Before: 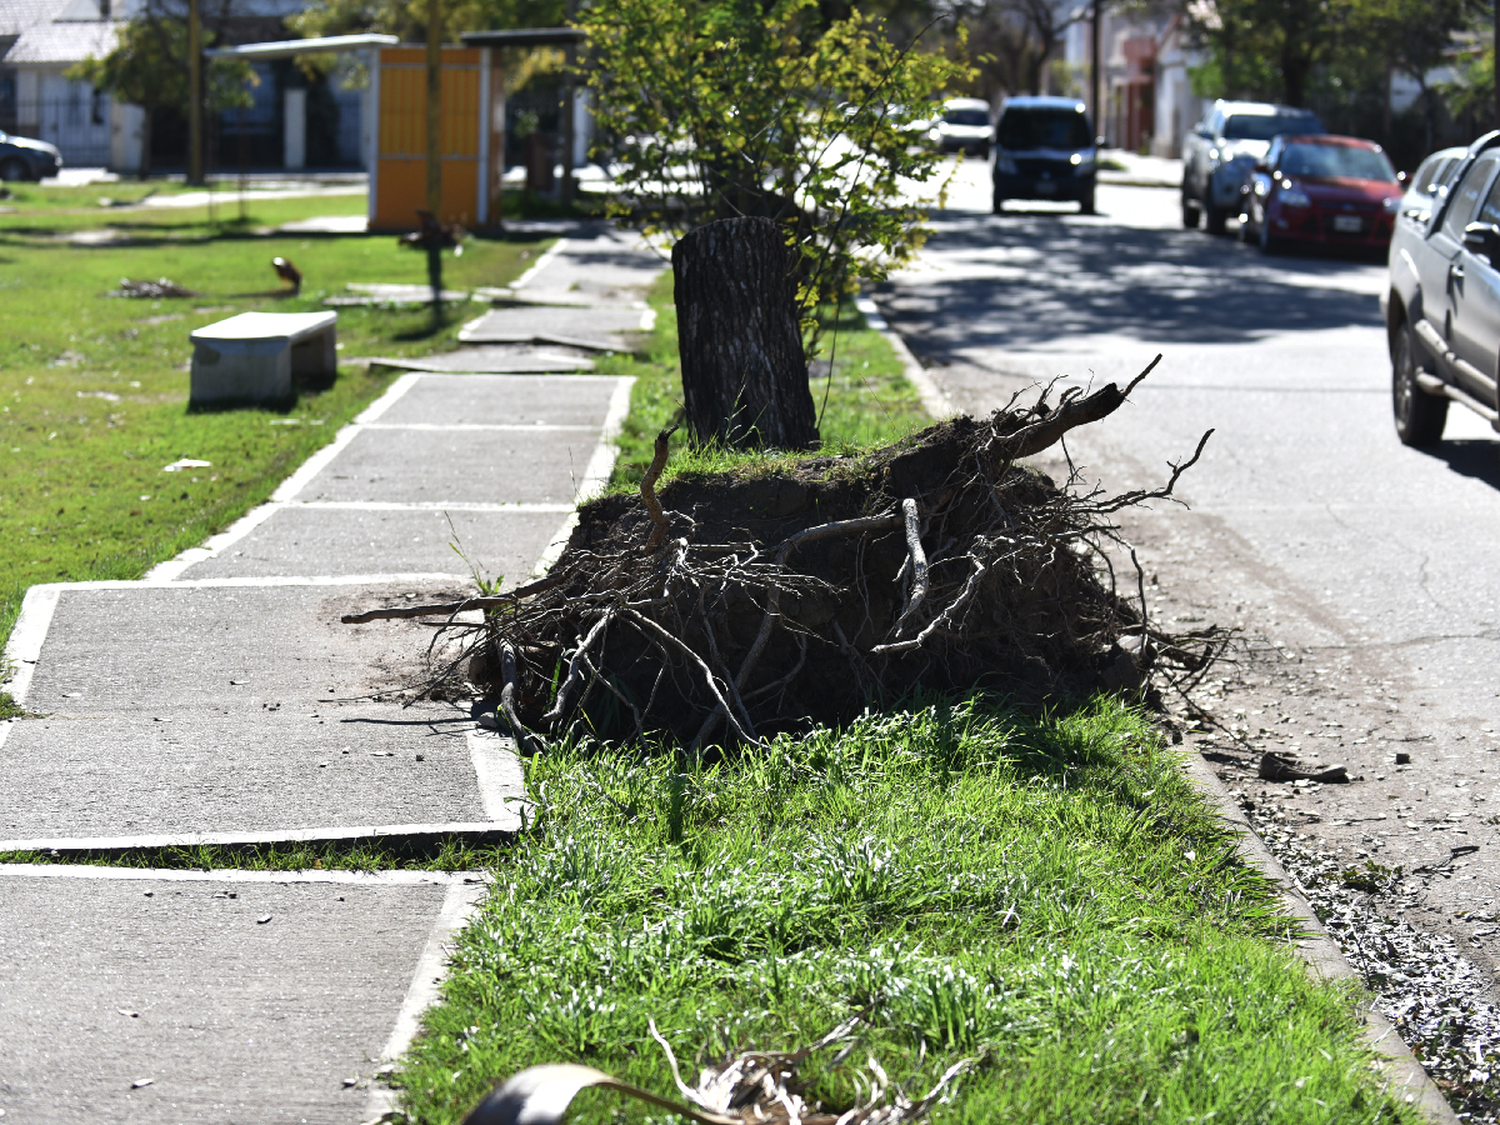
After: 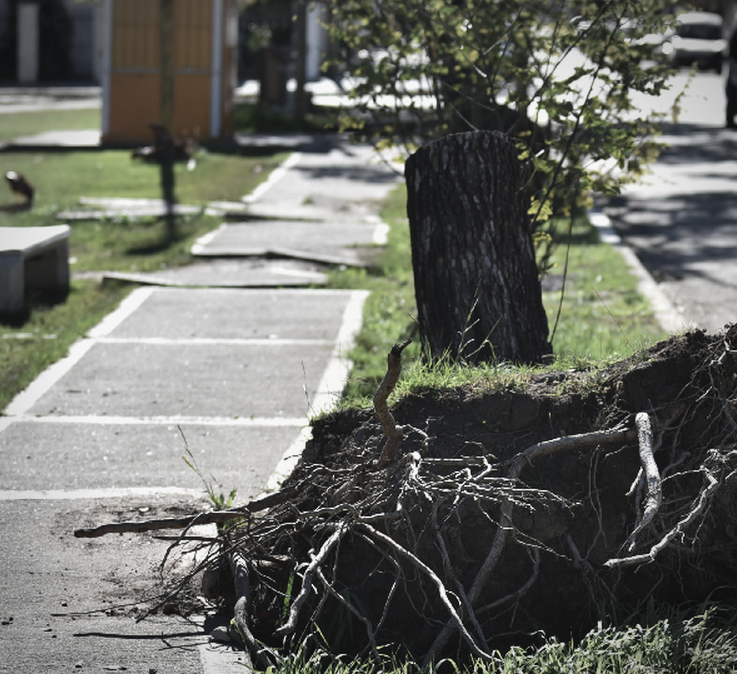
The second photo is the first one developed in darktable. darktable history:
crop: left 17.848%, top 7.714%, right 32.992%, bottom 32.365%
contrast brightness saturation: contrast -0.057, saturation -0.4
shadows and highlights: soften with gaussian
vignetting: automatic ratio true
